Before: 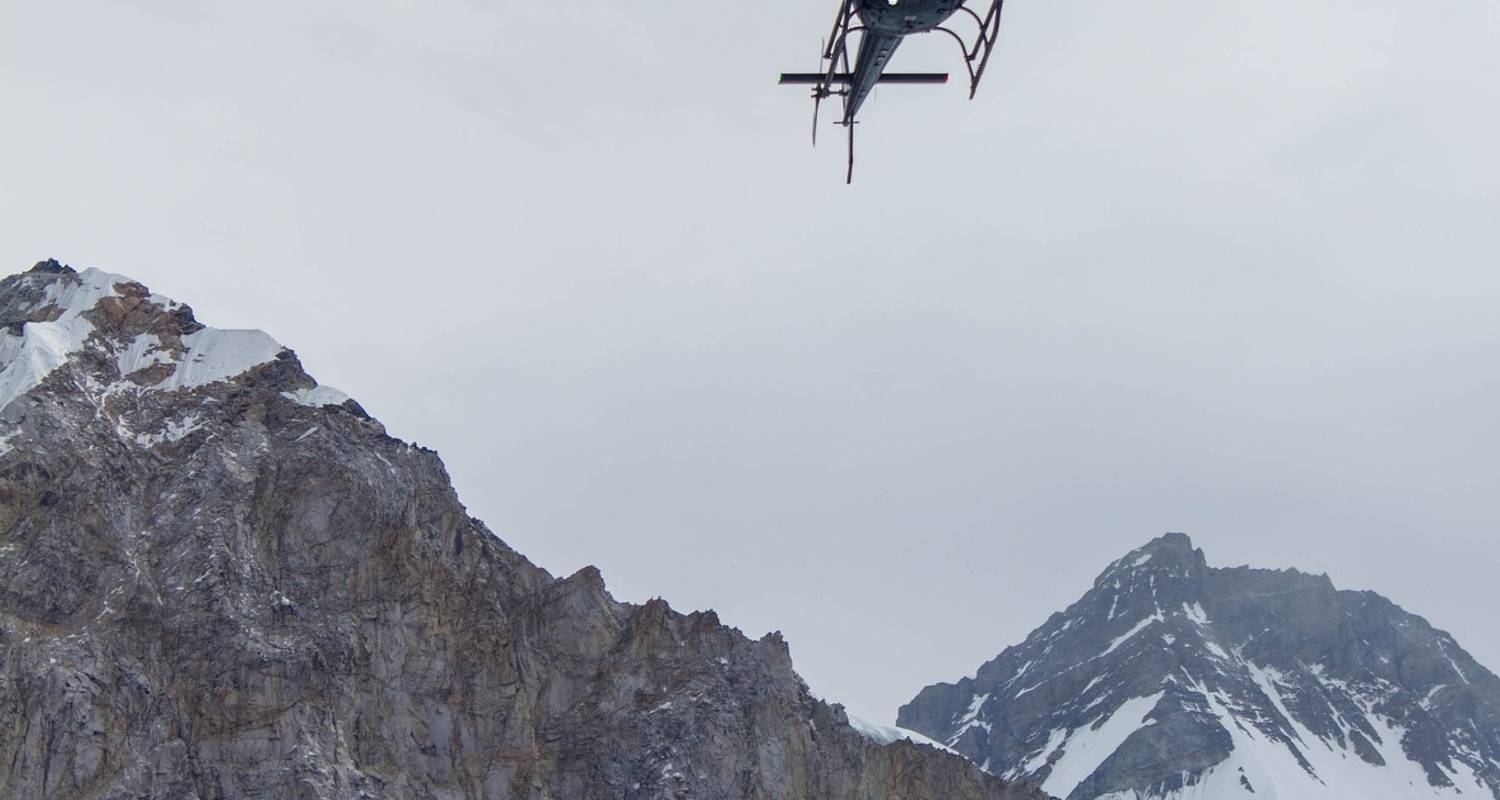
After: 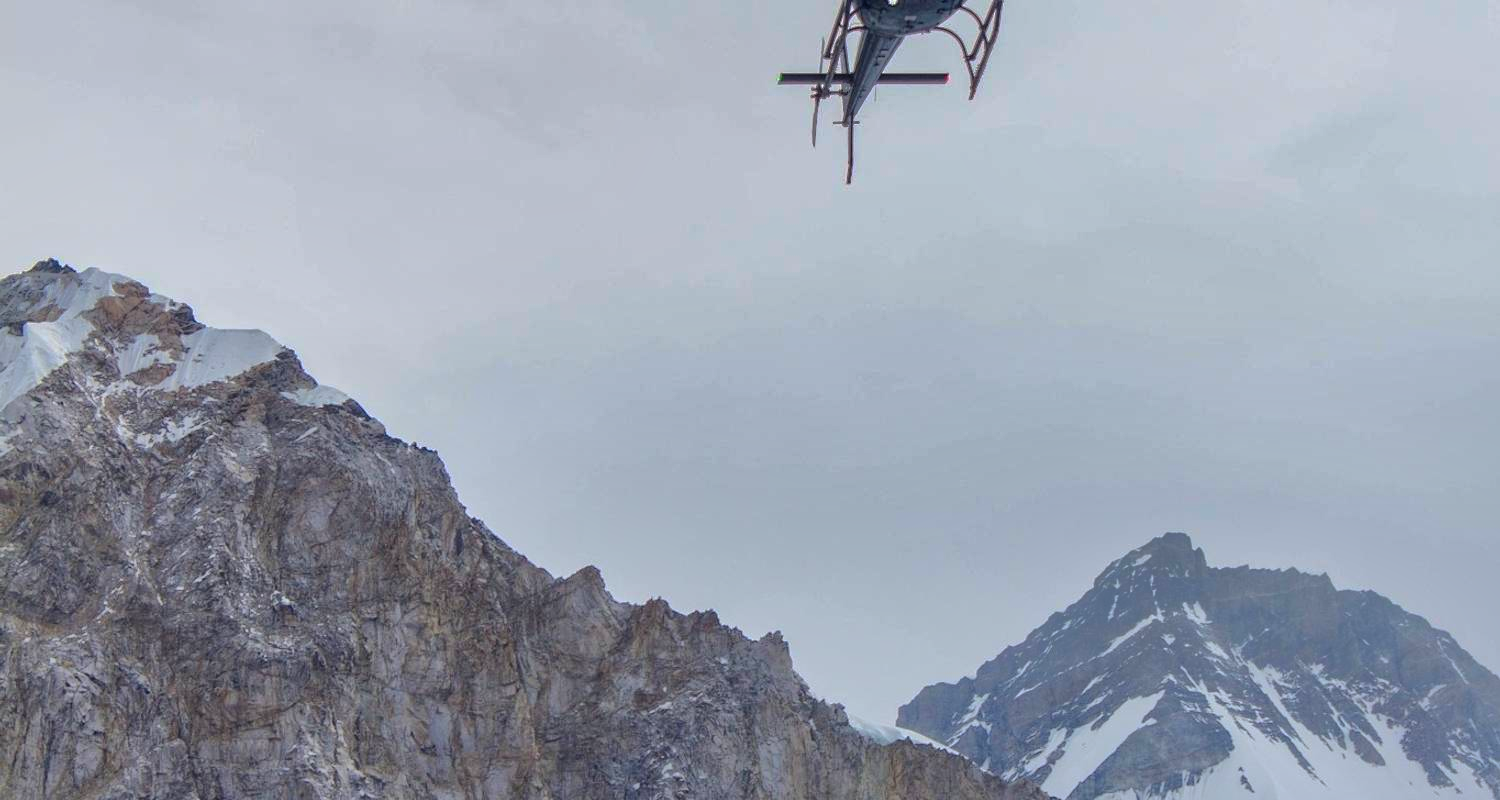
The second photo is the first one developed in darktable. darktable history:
shadows and highlights: shadows 25.16, highlights -70.63
contrast brightness saturation: contrast 0.198, brightness 0.163, saturation 0.217
